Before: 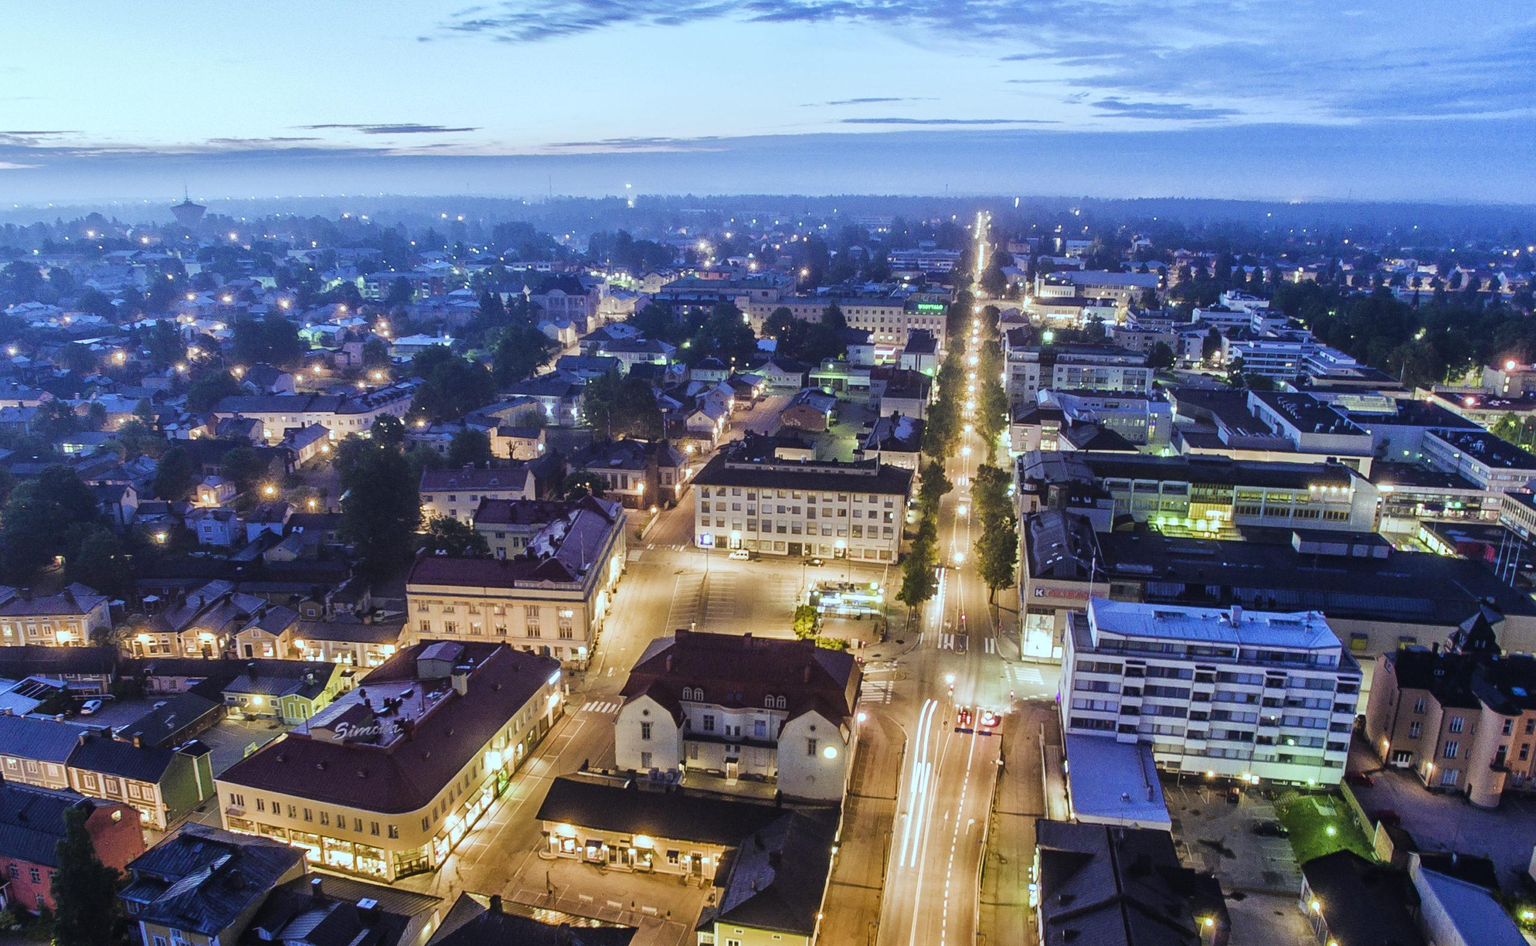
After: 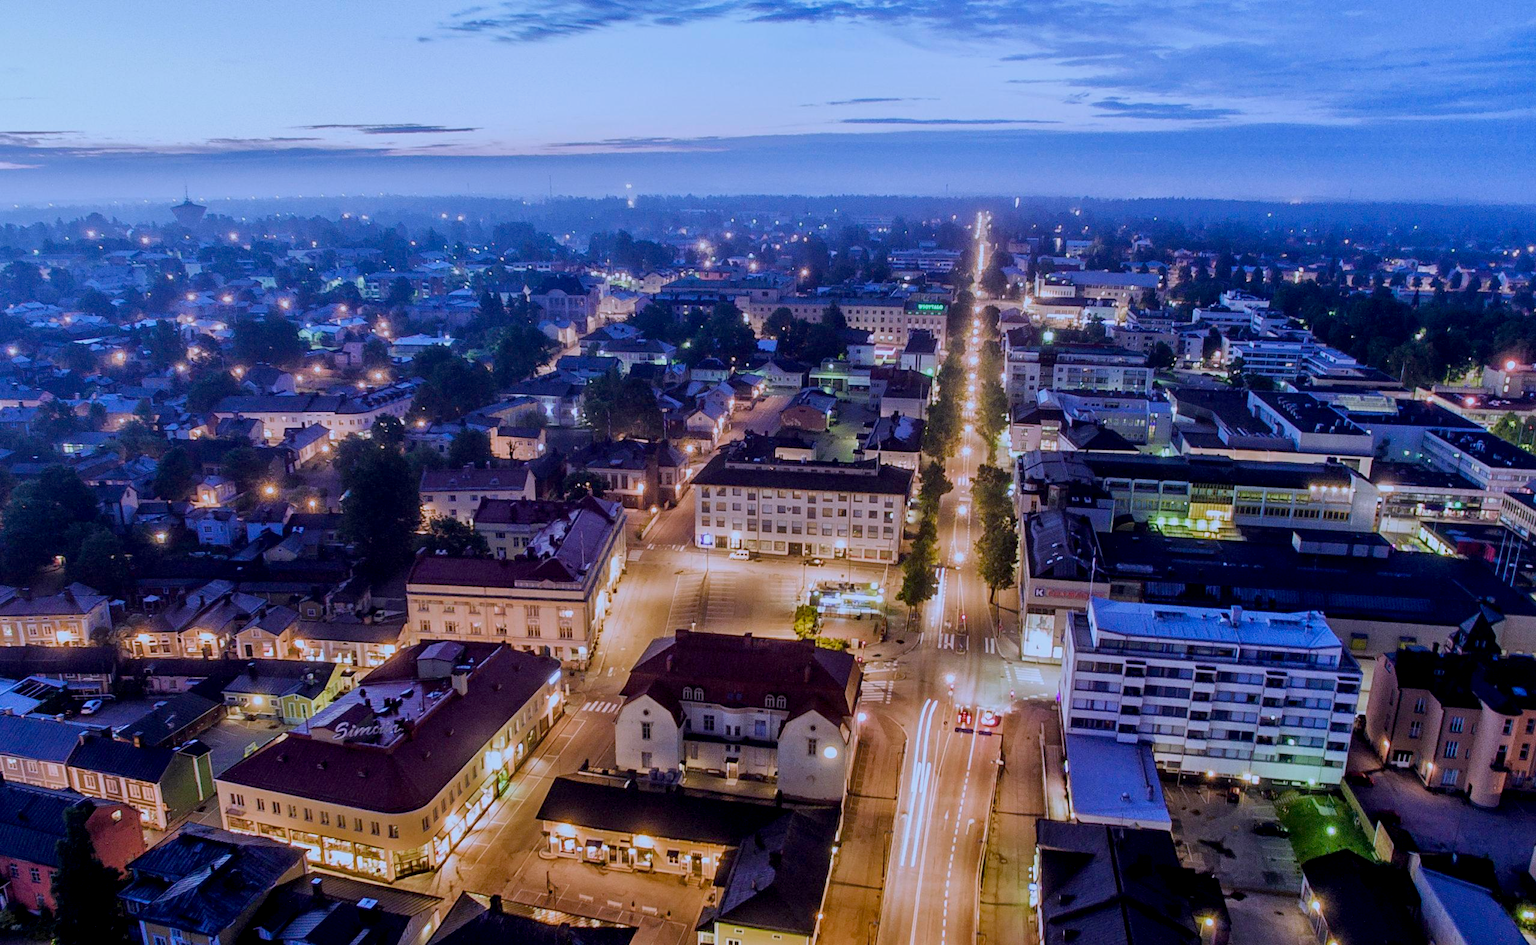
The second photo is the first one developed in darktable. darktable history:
exposure: black level correction 0.009, exposure -0.637 EV, compensate highlight preservation false
white balance: red 1.042, blue 1.17
